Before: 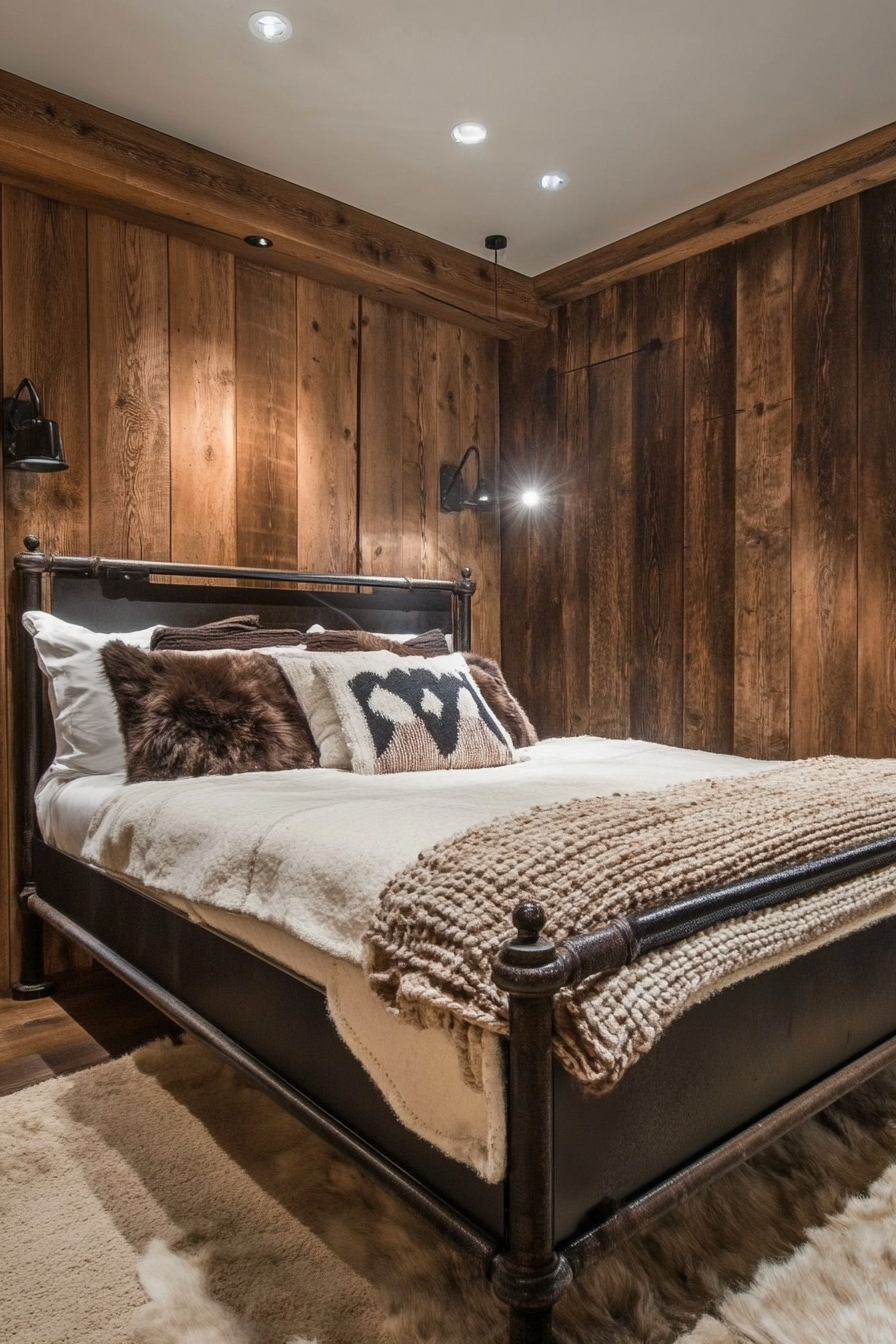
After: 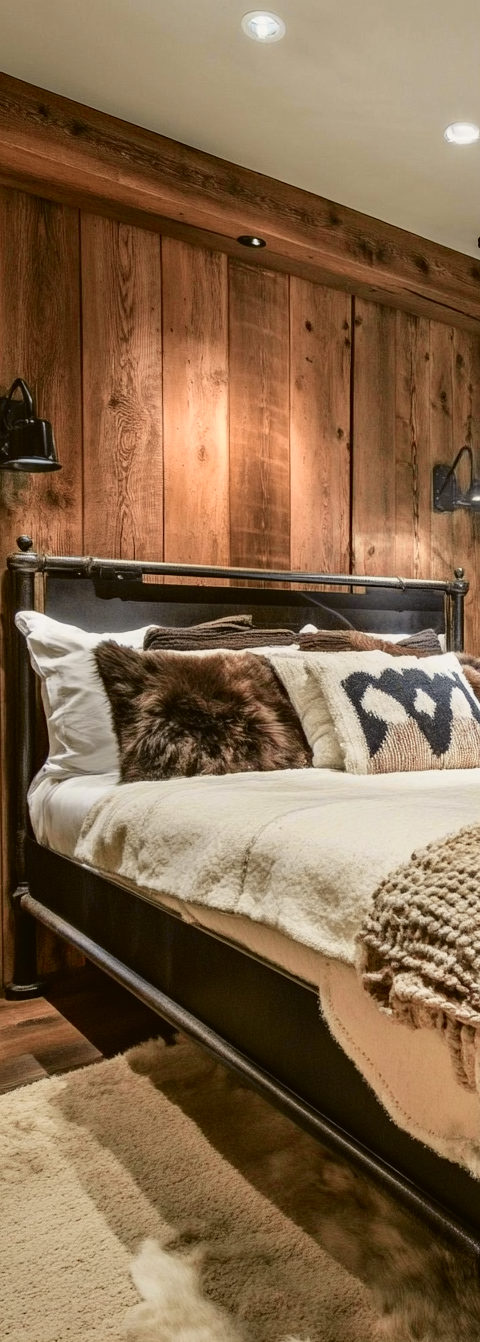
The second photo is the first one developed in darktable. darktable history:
tone curve: curves: ch0 [(0, 0.021) (0.049, 0.044) (0.152, 0.14) (0.328, 0.377) (0.473, 0.543) (0.641, 0.705) (0.85, 0.894) (1, 0.969)]; ch1 [(0, 0) (0.302, 0.331) (0.427, 0.433) (0.472, 0.47) (0.502, 0.503) (0.527, 0.521) (0.564, 0.58) (0.614, 0.626) (0.677, 0.701) (0.859, 0.885) (1, 1)]; ch2 [(0, 0) (0.33, 0.301) (0.447, 0.44) (0.487, 0.496) (0.502, 0.516) (0.535, 0.563) (0.565, 0.593) (0.618, 0.628) (1, 1)], color space Lab, independent channels, preserve colors none
crop: left 0.858%, right 45.557%, bottom 0.089%
haze removal: compatibility mode true, adaptive false
